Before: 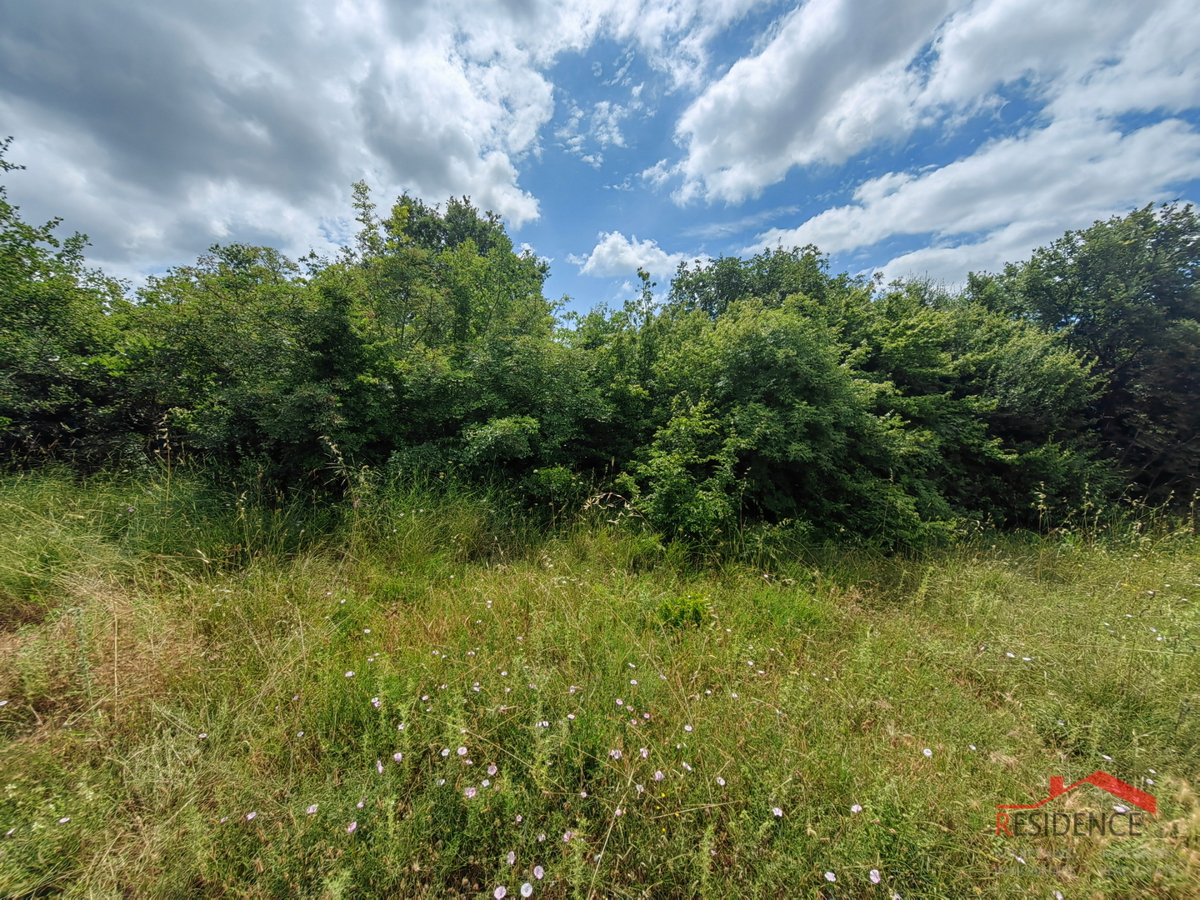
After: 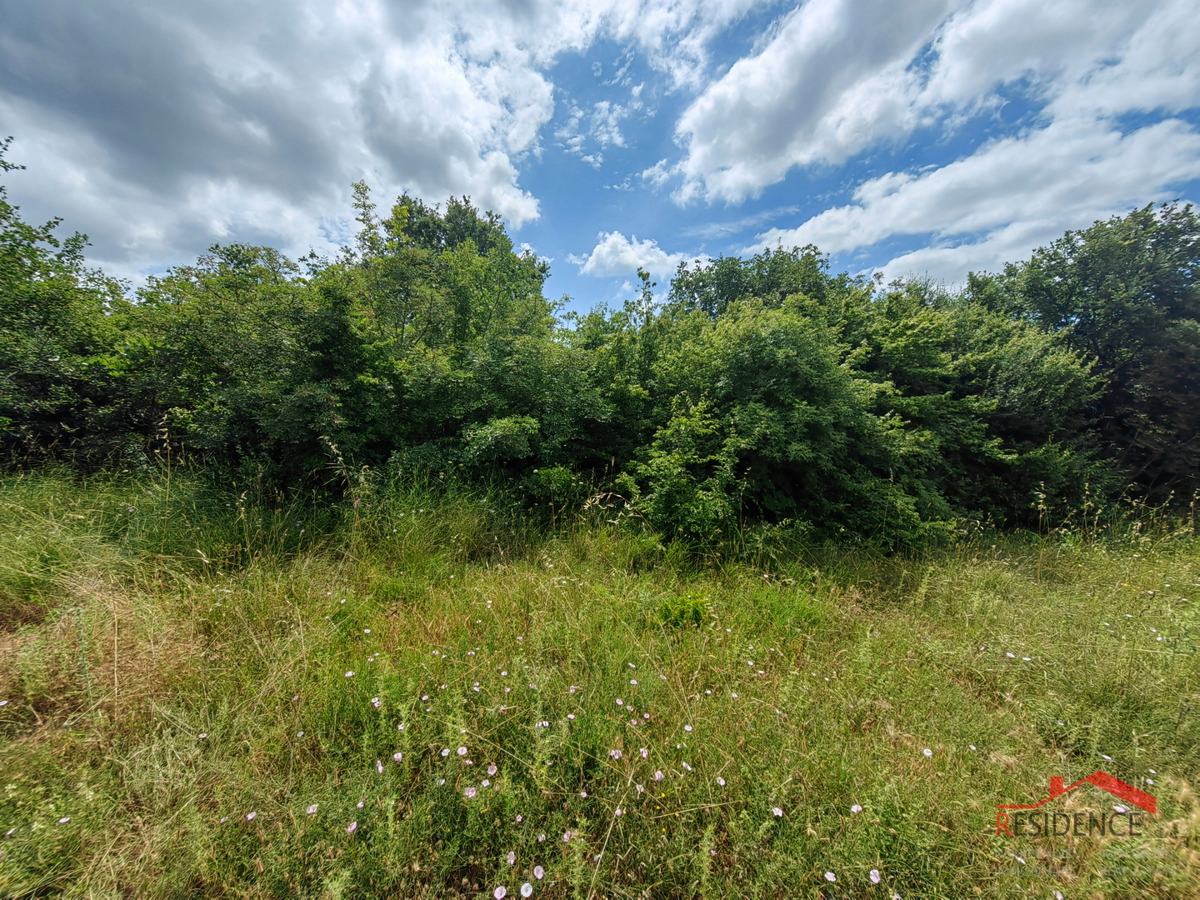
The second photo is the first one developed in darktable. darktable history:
tone equalizer: on, module defaults
contrast brightness saturation: contrast 0.08, saturation 0.02
